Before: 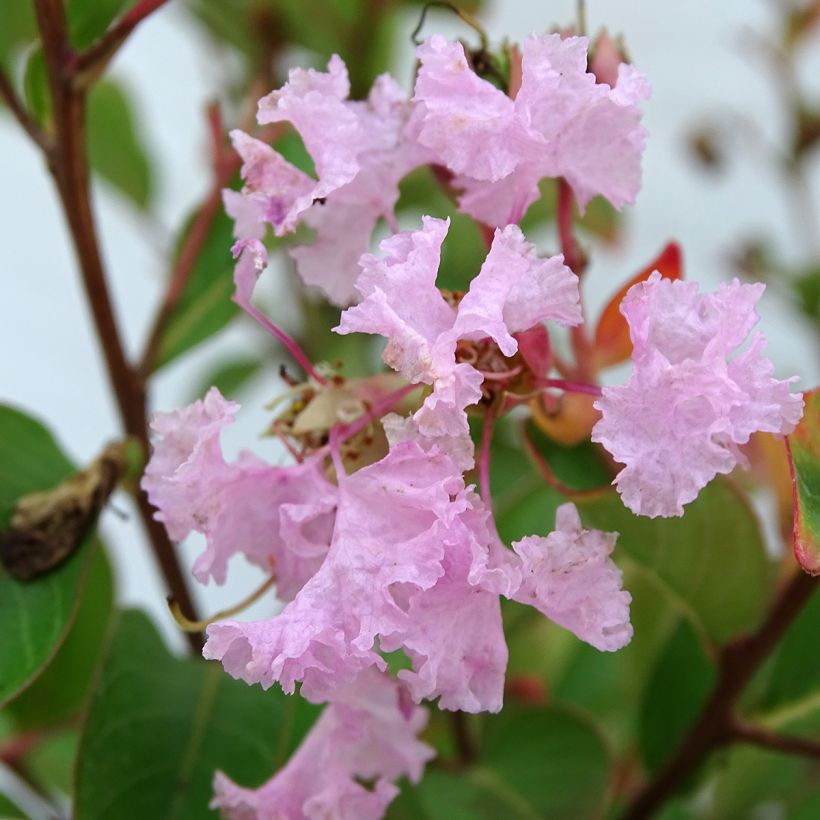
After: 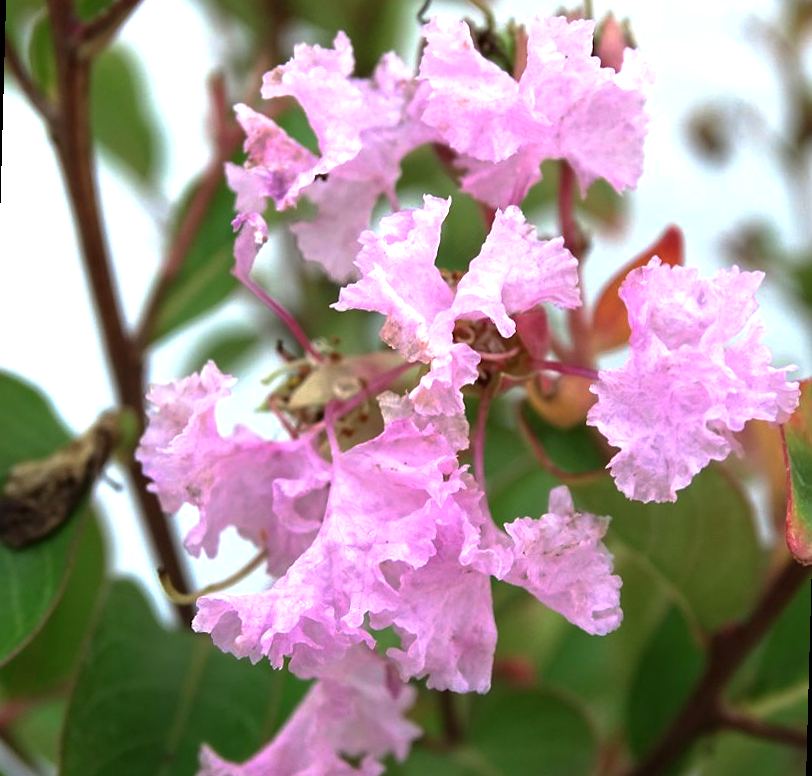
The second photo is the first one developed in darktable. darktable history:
color zones: curves: ch0 [(0, 0.5) (0.143, 0.52) (0.286, 0.5) (0.429, 0.5) (0.571, 0.5) (0.714, 0.5) (0.857, 0.5) (1, 0.5)]; ch1 [(0, 0.489) (0.155, 0.45) (0.286, 0.466) (0.429, 0.5) (0.571, 0.5) (0.714, 0.5) (0.857, 0.5) (1, 0.489)]
tone equalizer: on, module defaults
base curve: curves: ch0 [(0, 0) (0.595, 0.418) (1, 1)], preserve colors none
rotate and perspective: rotation 1.57°, crop left 0.018, crop right 0.982, crop top 0.039, crop bottom 0.961
exposure: black level correction 0, exposure 0.7 EV, compensate exposure bias true, compensate highlight preservation false
